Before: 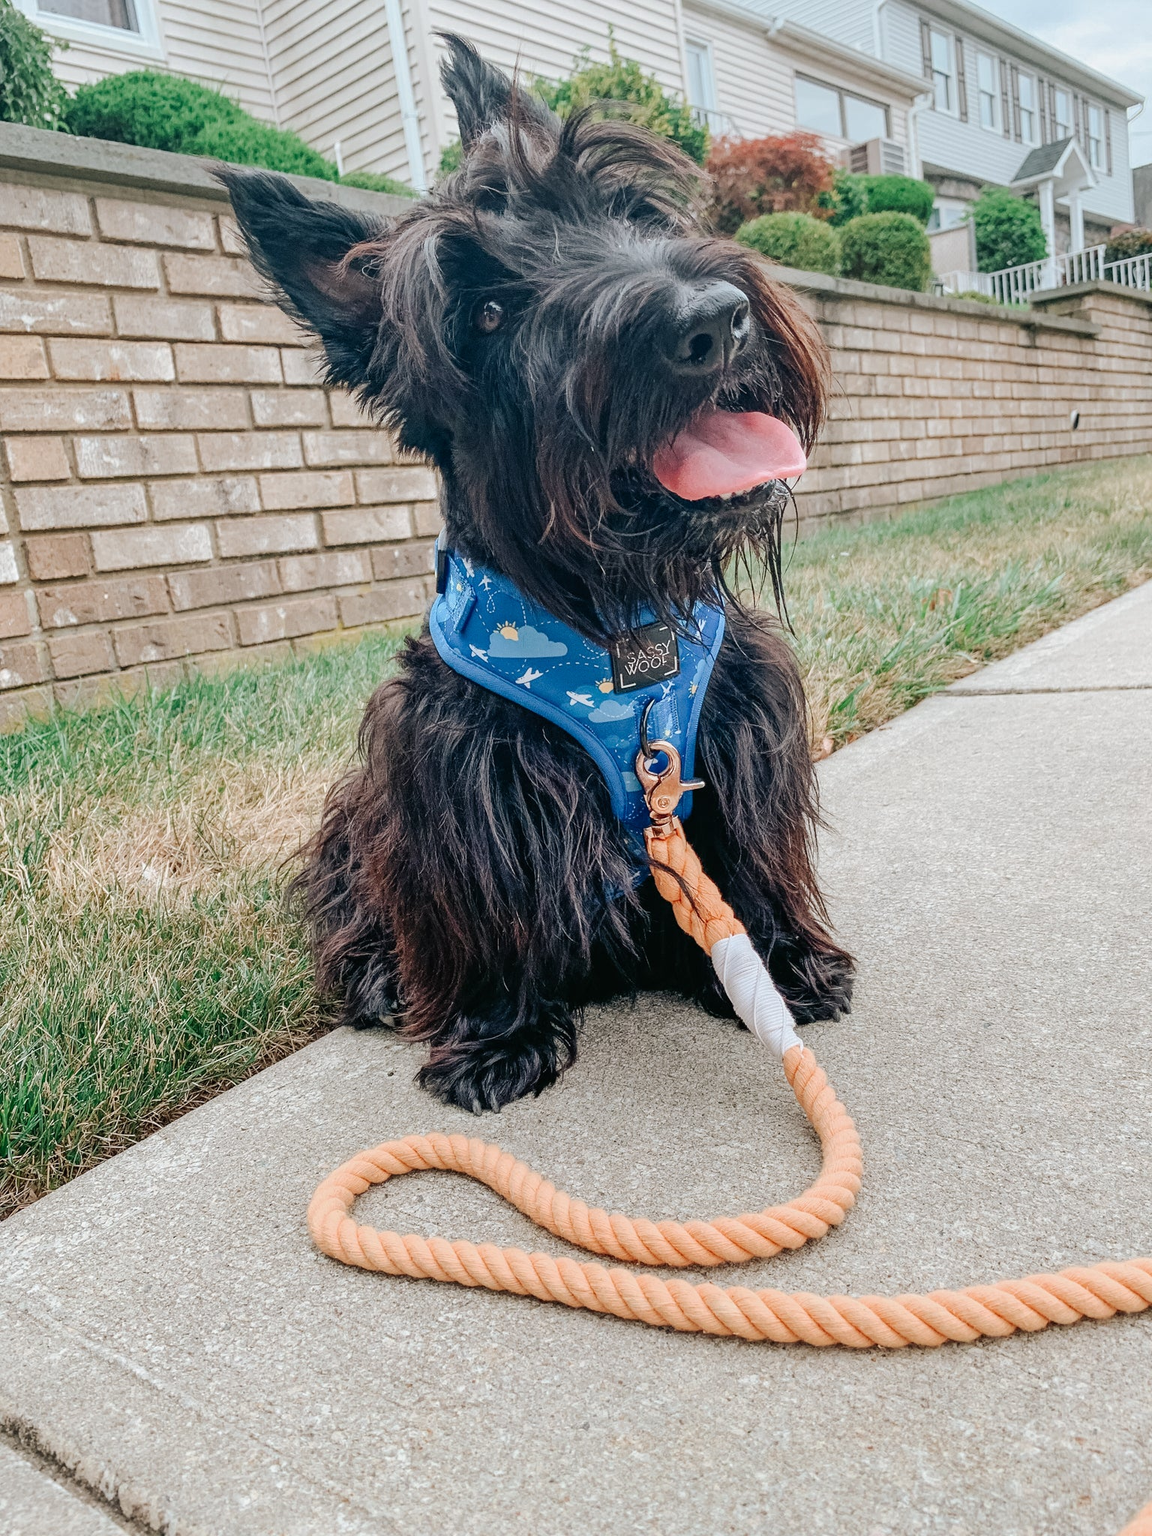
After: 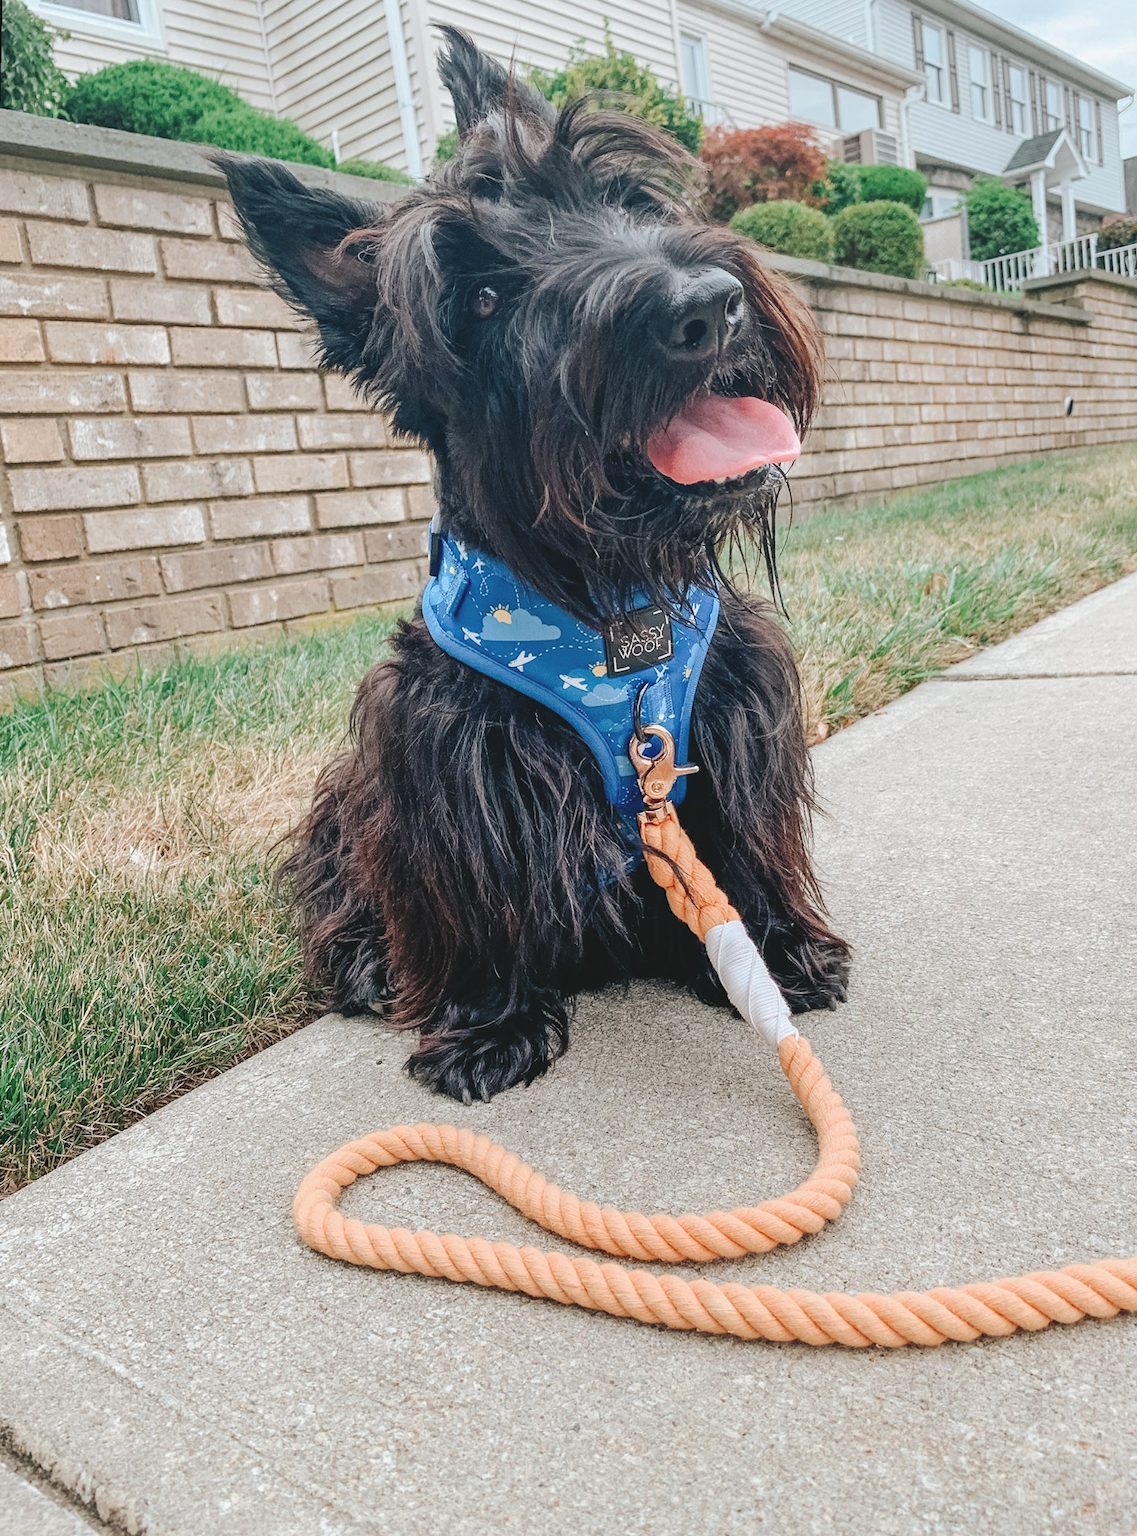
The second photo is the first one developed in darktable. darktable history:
exposure: black level correction -0.008, exposure 0.067 EV, compensate highlight preservation false
rotate and perspective: rotation 0.226°, lens shift (vertical) -0.042, crop left 0.023, crop right 0.982, crop top 0.006, crop bottom 0.994
